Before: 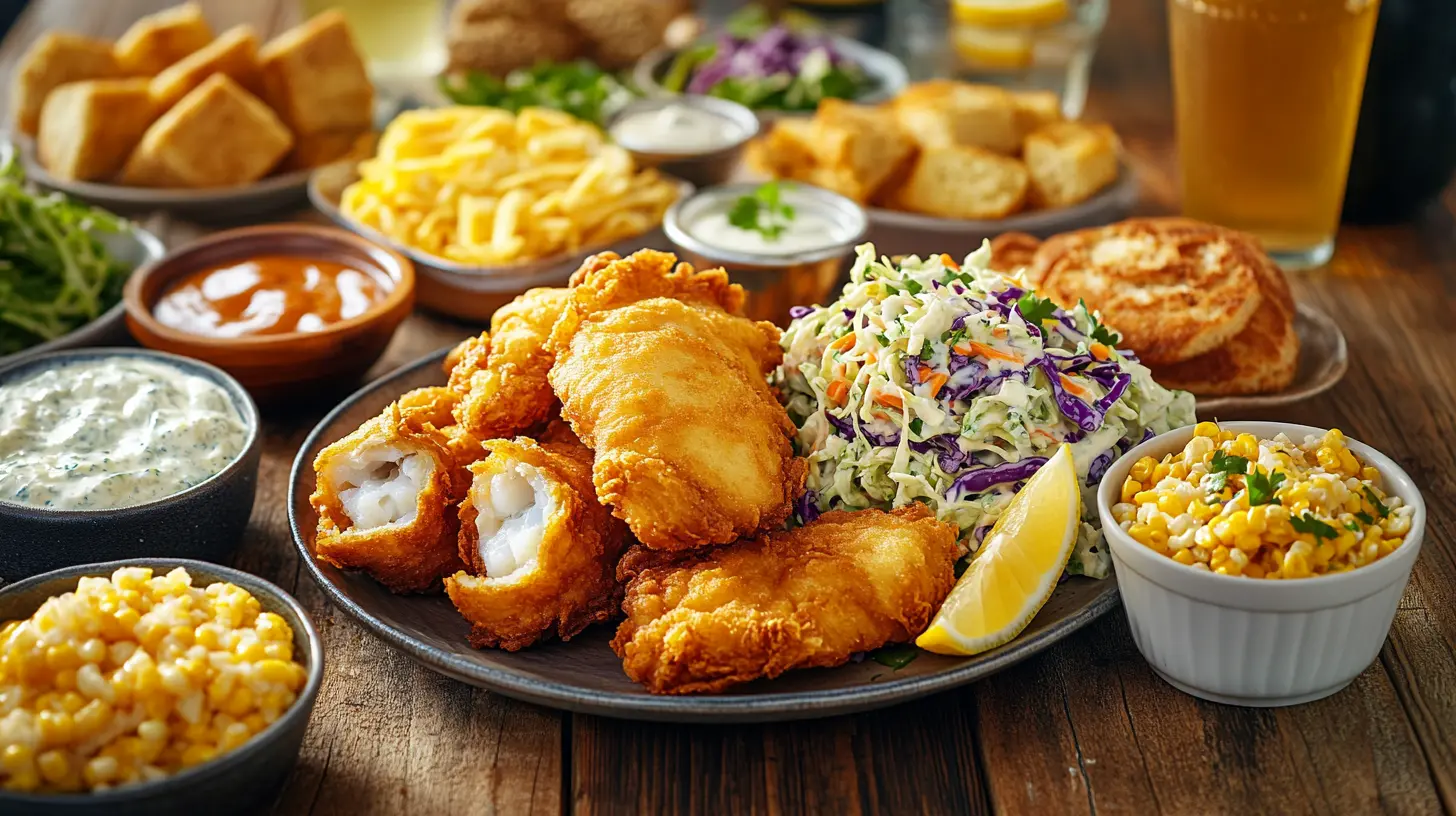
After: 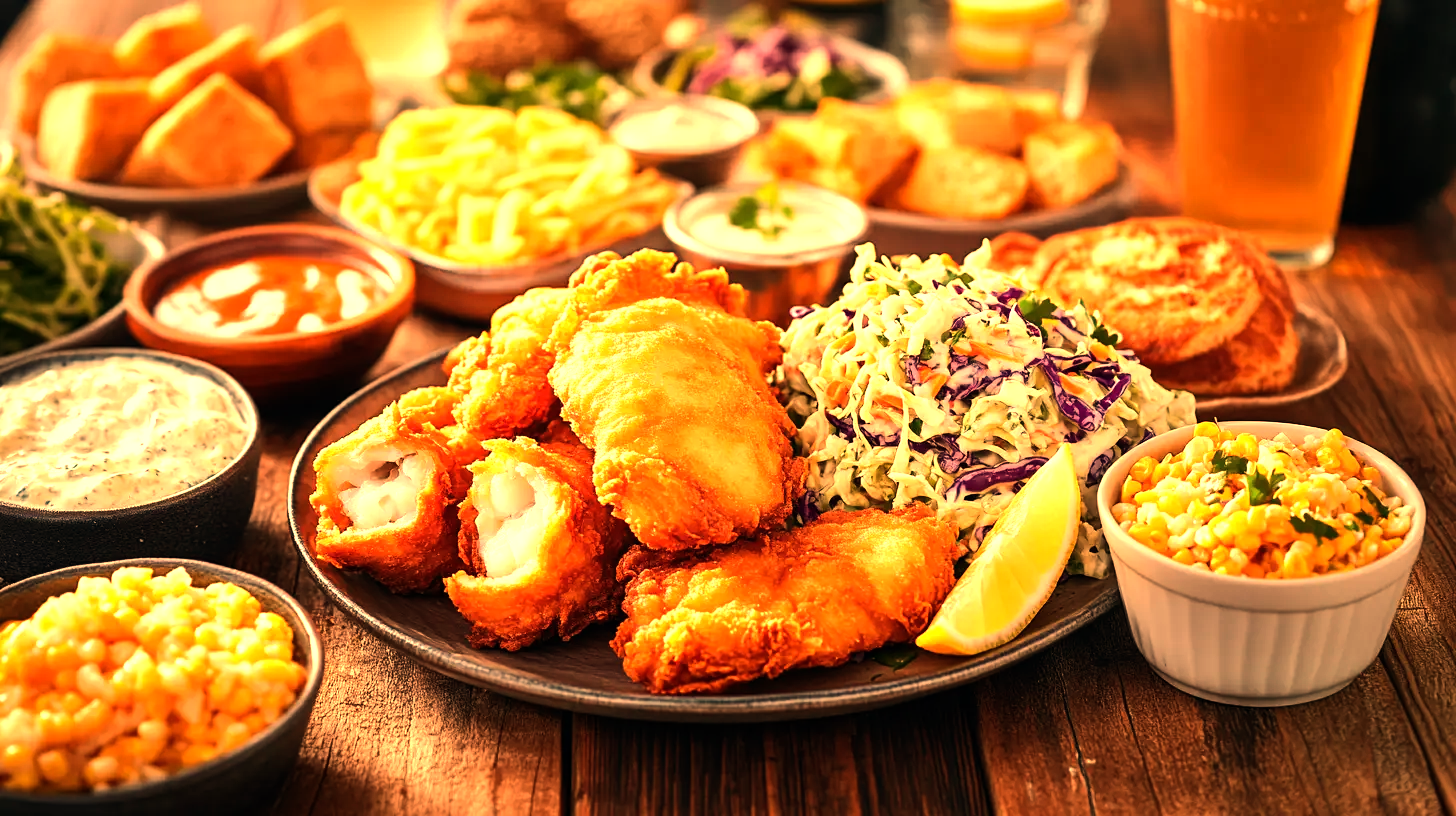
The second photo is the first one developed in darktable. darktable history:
white balance: red 1.467, blue 0.684
tone equalizer: -8 EV -0.75 EV, -7 EV -0.7 EV, -6 EV -0.6 EV, -5 EV -0.4 EV, -3 EV 0.4 EV, -2 EV 0.6 EV, -1 EV 0.7 EV, +0 EV 0.75 EV, edges refinement/feathering 500, mask exposure compensation -1.57 EV, preserve details no
